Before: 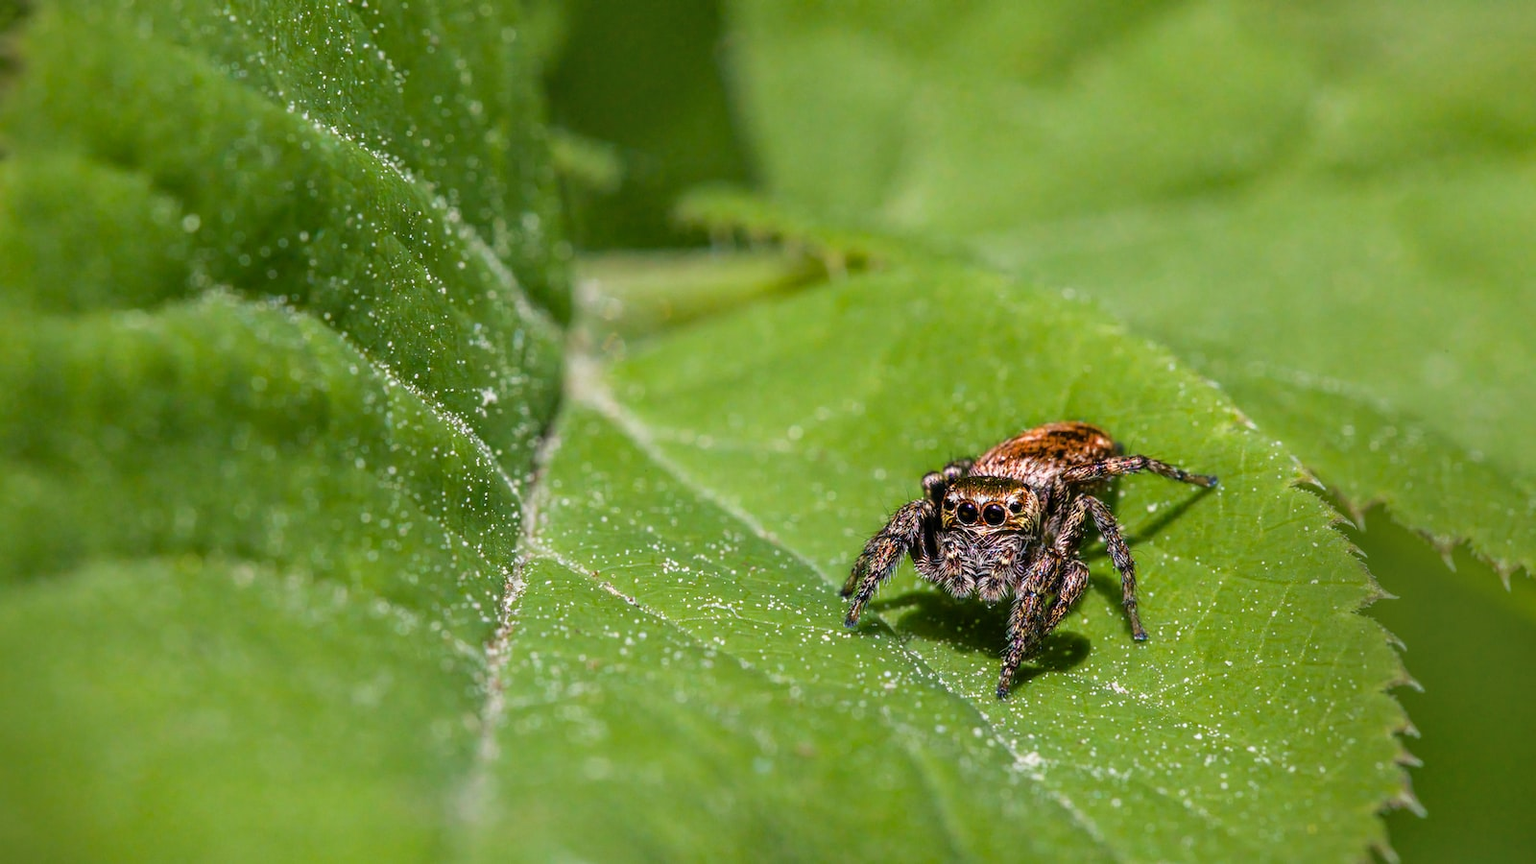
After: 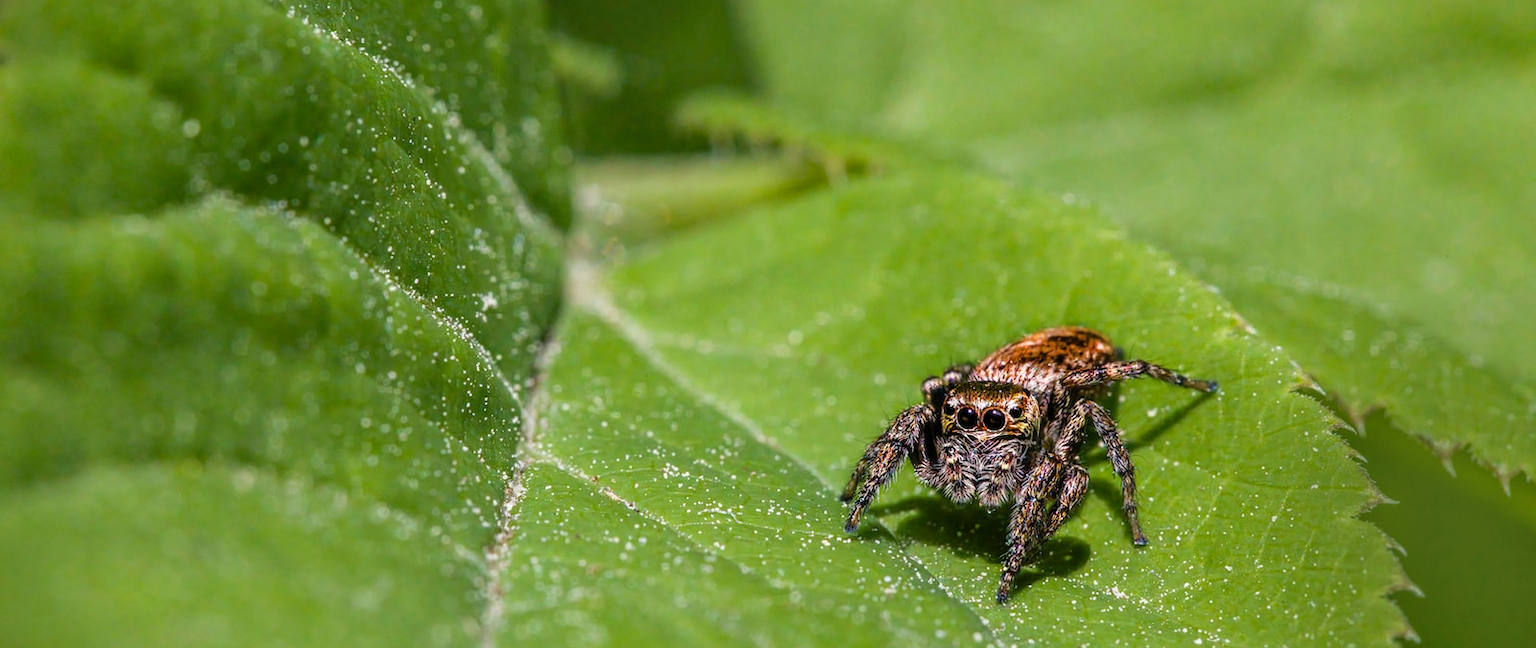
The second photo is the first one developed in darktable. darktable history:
crop: top 11.014%, bottom 13.909%
